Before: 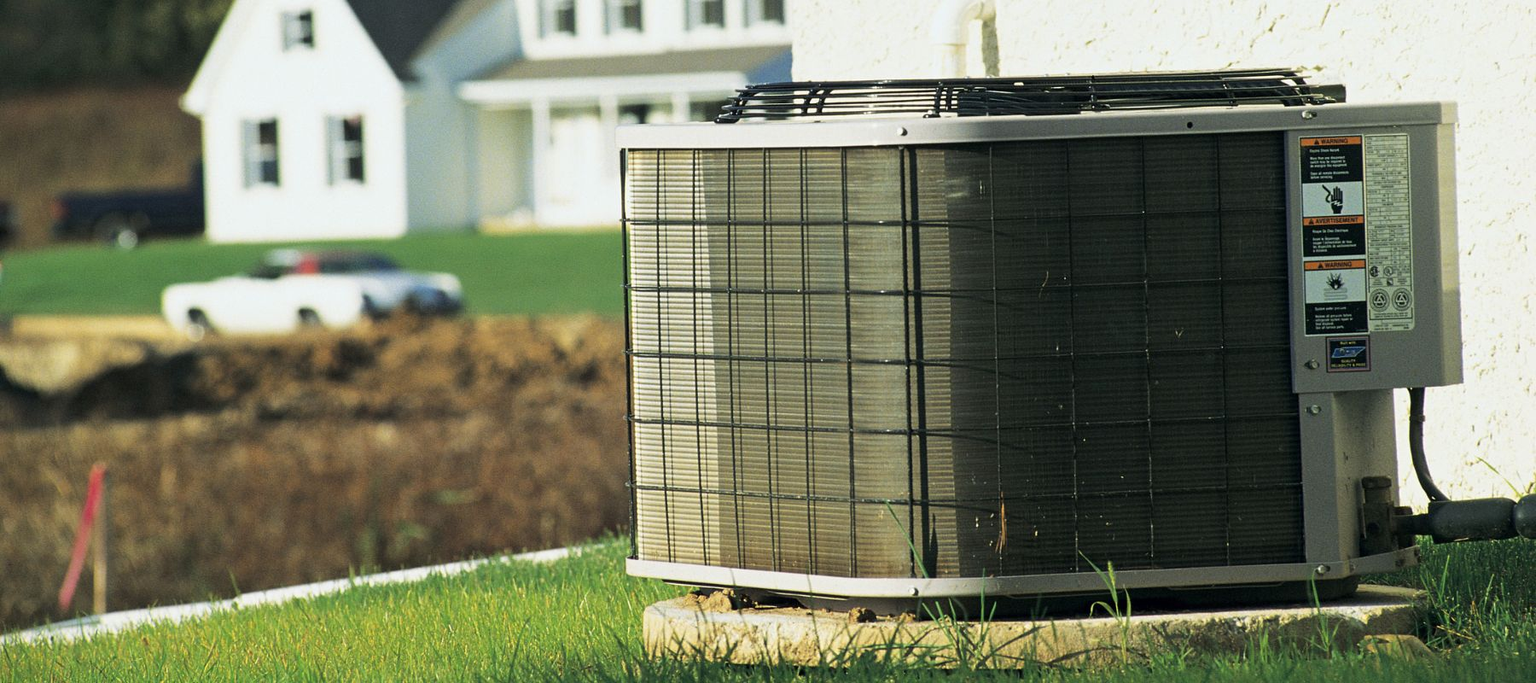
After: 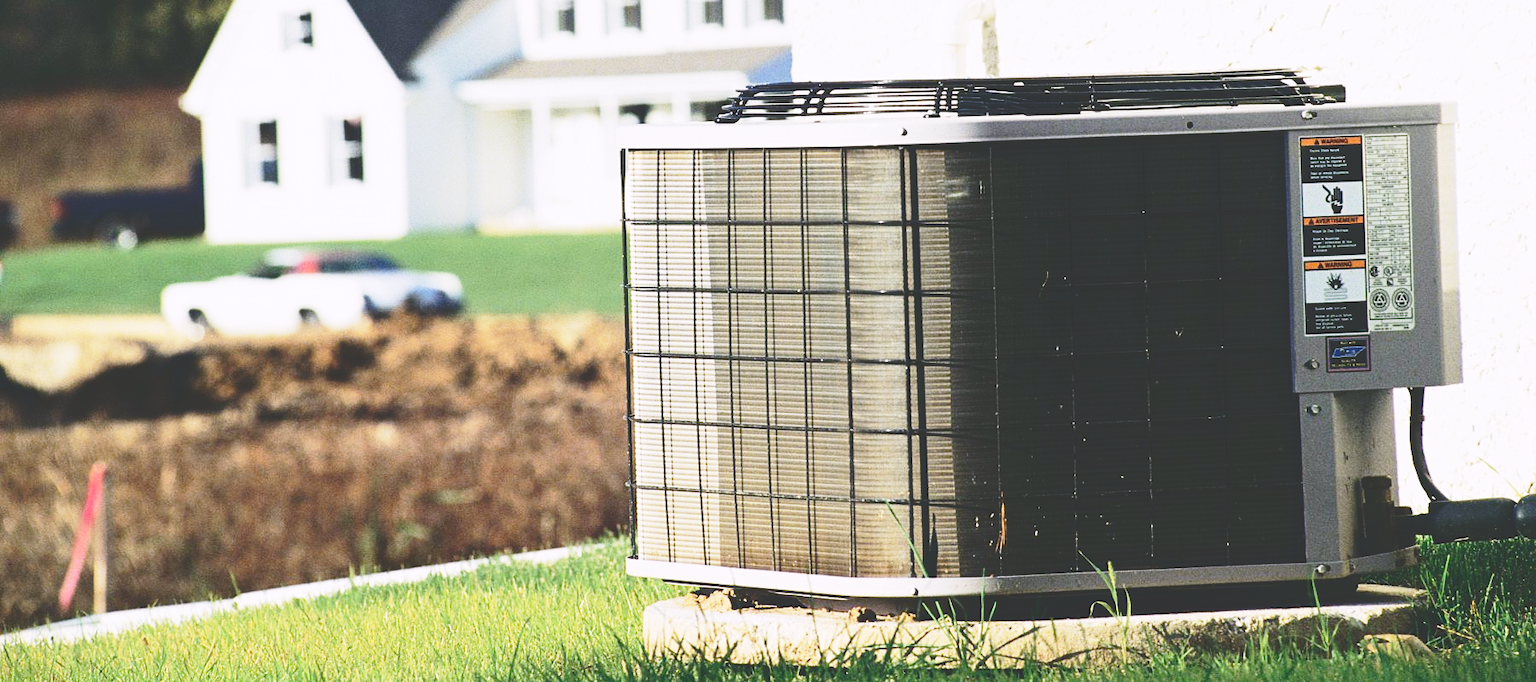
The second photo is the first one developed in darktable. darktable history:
tone curve: curves: ch0 [(0, 0.211) (0.15, 0.25) (1, 0.953)], color space Lab, independent channels, preserve colors none
white balance: red 1.066, blue 1.119
contrast brightness saturation: saturation -0.05
base curve: curves: ch0 [(0, 0) (0.028, 0.03) (0.121, 0.232) (0.46, 0.748) (0.859, 0.968) (1, 1)], preserve colors none
tone equalizer: -8 EV -0.75 EV, -7 EV -0.7 EV, -6 EV -0.6 EV, -5 EV -0.4 EV, -3 EV 0.4 EV, -2 EV 0.6 EV, -1 EV 0.7 EV, +0 EV 0.75 EV, edges refinement/feathering 500, mask exposure compensation -1.57 EV, preserve details no
